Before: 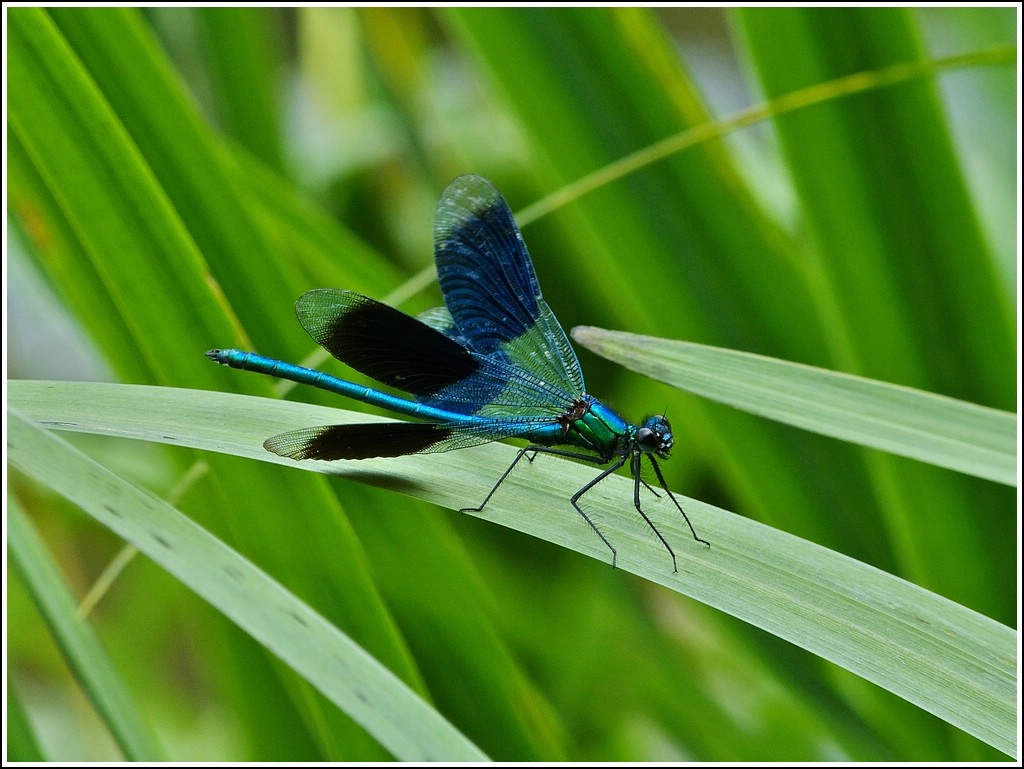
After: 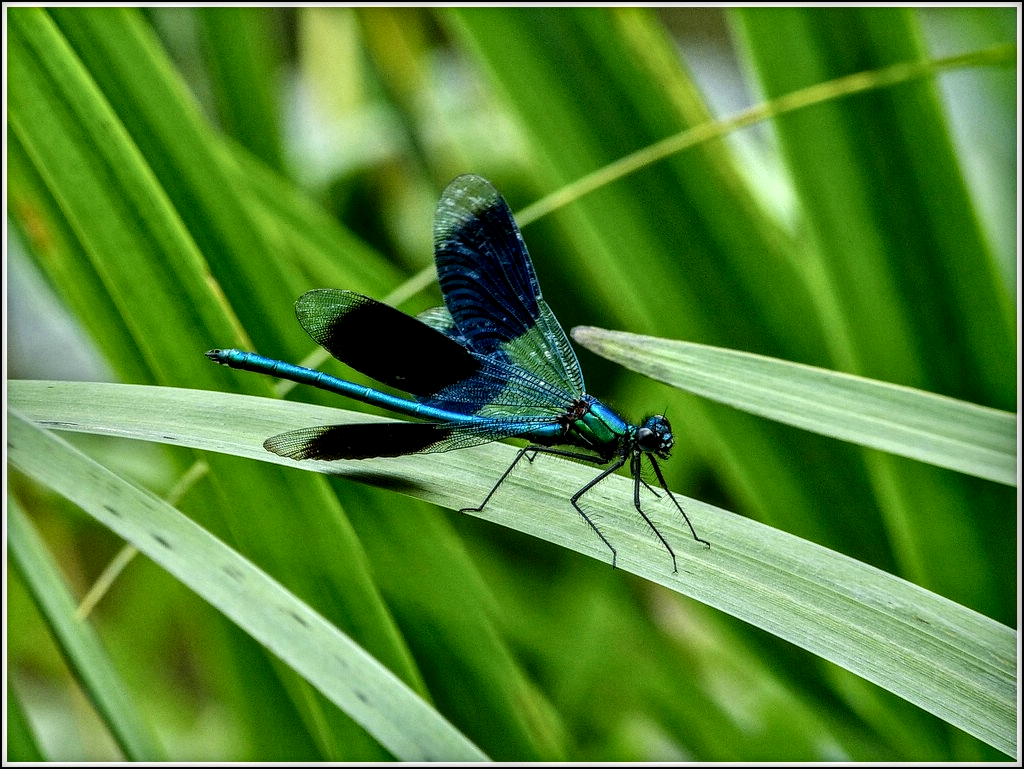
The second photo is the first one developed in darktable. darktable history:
local contrast: highlights 19%, detail 188%
